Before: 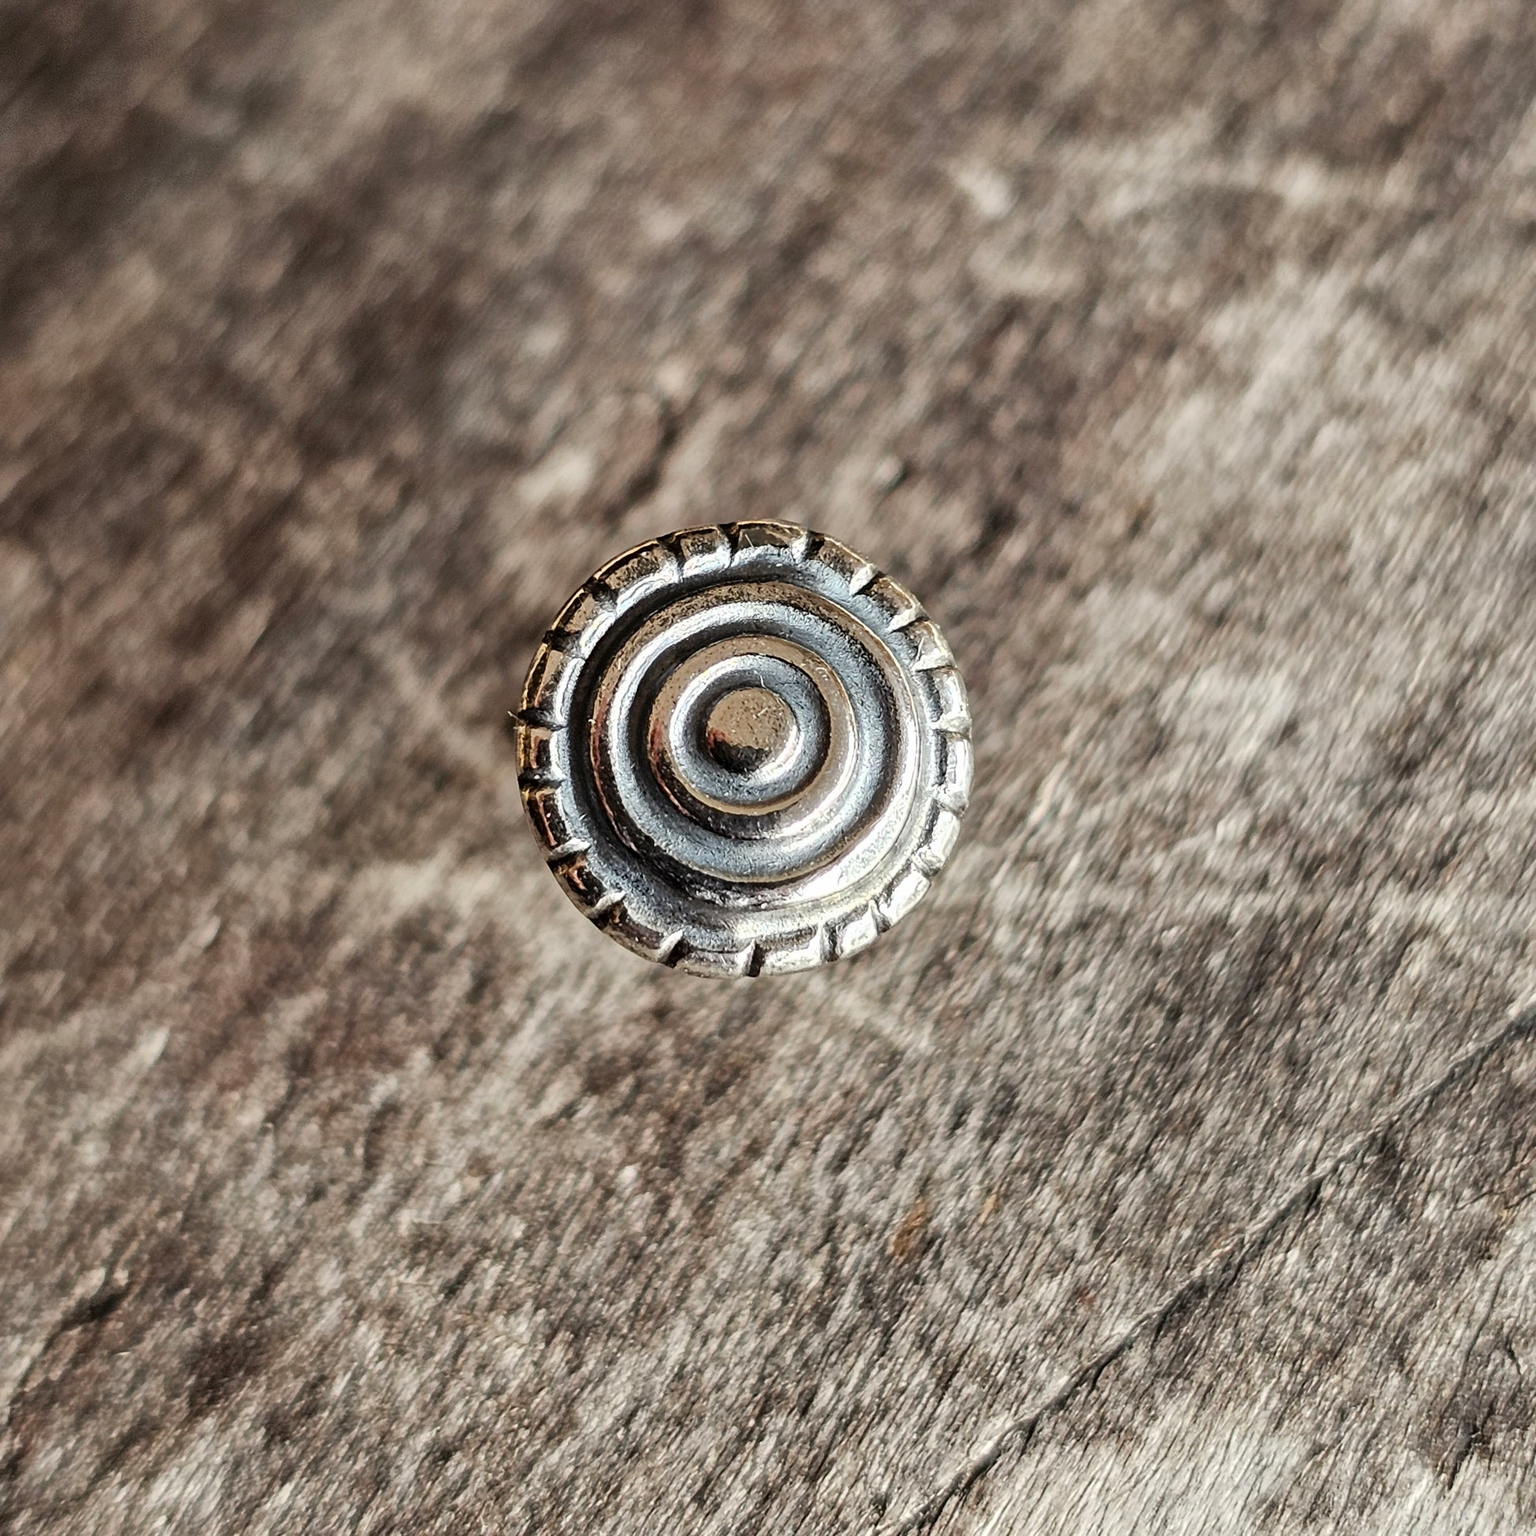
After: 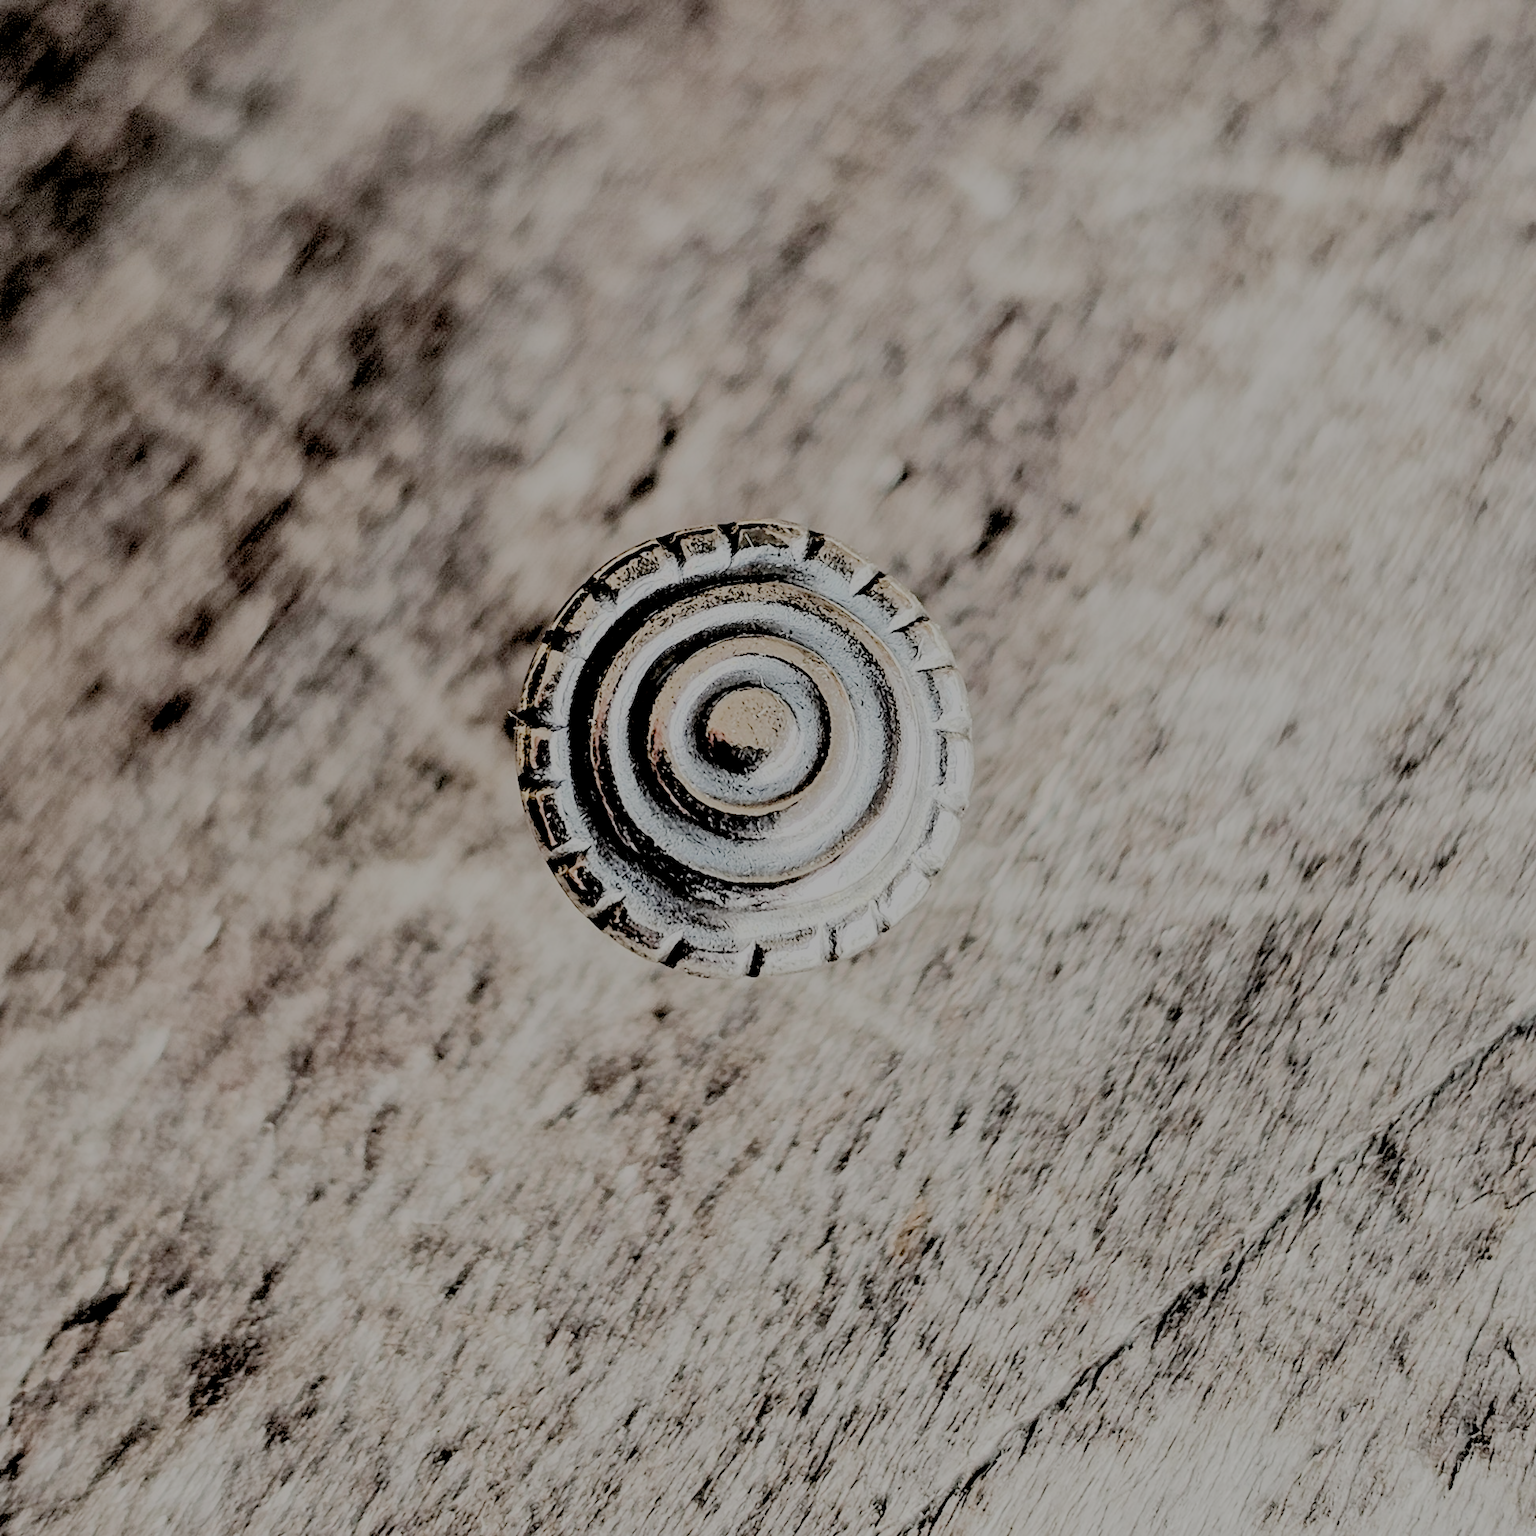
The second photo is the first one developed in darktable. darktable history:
filmic rgb: white relative exposure 8 EV, threshold 3 EV, structure ↔ texture 100%, target black luminance 0%, hardness 2.44, latitude 76.53%, contrast 0.562, shadows ↔ highlights balance 0%, preserve chrominance no, color science v4 (2020), iterations of high-quality reconstruction 10, type of noise poissonian, enable highlight reconstruction true
rgb curve: curves: ch0 [(0, 0) (0.284, 0.292) (0.505, 0.644) (1, 1)]; ch1 [(0, 0) (0.284, 0.292) (0.505, 0.644) (1, 1)]; ch2 [(0, 0) (0.284, 0.292) (0.505, 0.644) (1, 1)], compensate middle gray true
rgb levels: levels [[0.029, 0.461, 0.922], [0, 0.5, 1], [0, 0.5, 1]]
